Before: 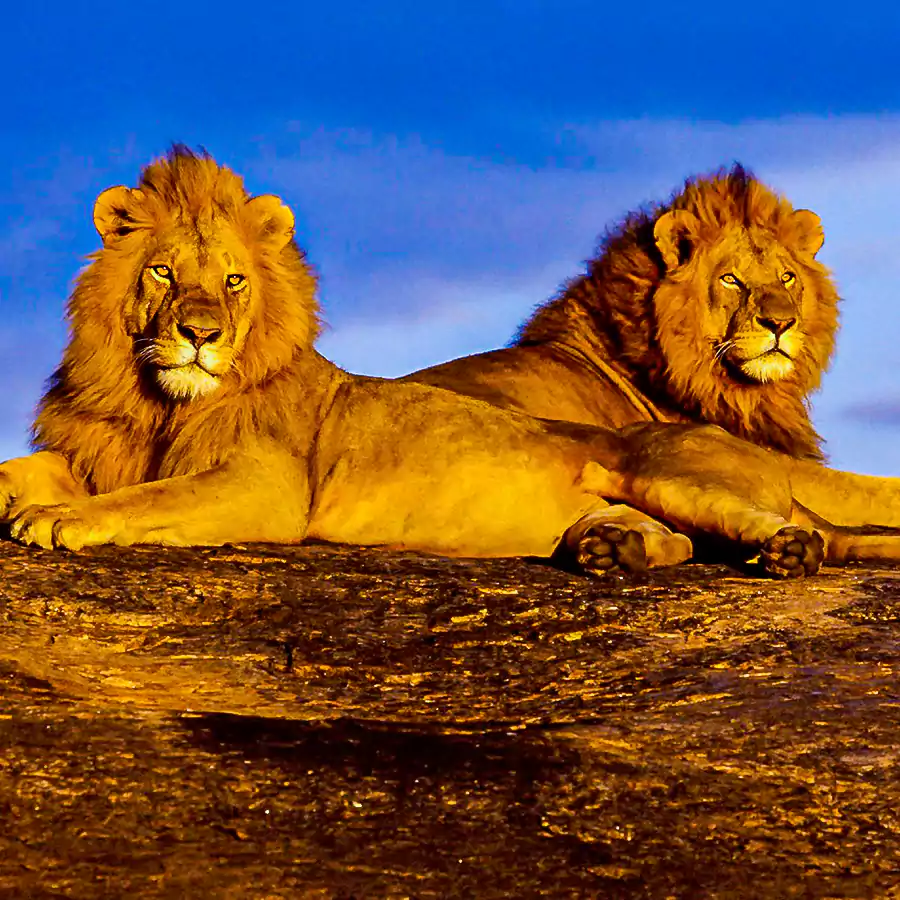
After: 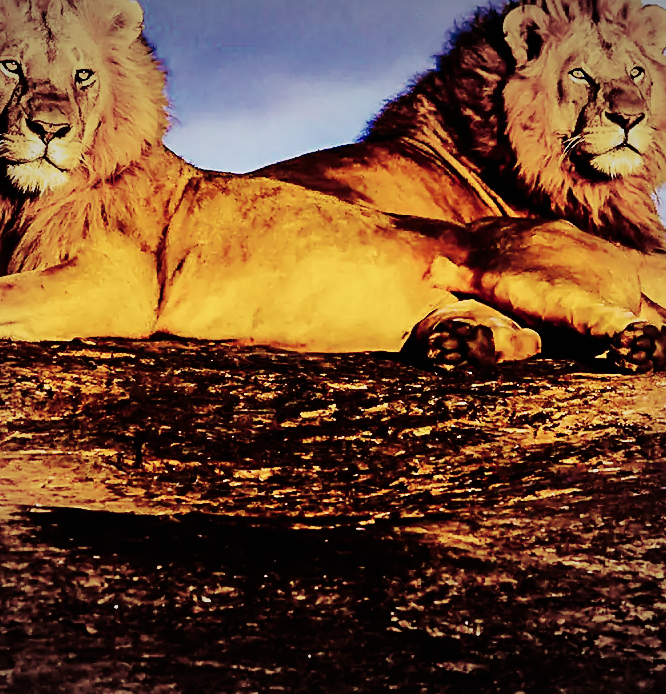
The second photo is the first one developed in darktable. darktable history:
sharpen: amount 0.2
crop: left 16.871%, top 22.857%, right 9.116%
color zones: curves: ch0 [(0, 0.559) (0.153, 0.551) (0.229, 0.5) (0.429, 0.5) (0.571, 0.5) (0.714, 0.5) (0.857, 0.5) (1, 0.559)]; ch1 [(0, 0.417) (0.112, 0.336) (0.213, 0.26) (0.429, 0.34) (0.571, 0.35) (0.683, 0.331) (0.857, 0.344) (1, 0.417)]
base curve: curves: ch0 [(0, 0) (0.007, 0.004) (0.027, 0.03) (0.046, 0.07) (0.207, 0.54) (0.442, 0.872) (0.673, 0.972) (1, 1)], preserve colors none
exposure: exposure -1.468 EV, compensate highlight preservation false
color correction: highlights a* 0.816, highlights b* 2.78, saturation 1.1
vignetting: fall-off radius 100%, width/height ratio 1.337
tone curve: curves: ch0 [(0, 0) (0.003, 0.002) (0.011, 0.007) (0.025, 0.014) (0.044, 0.023) (0.069, 0.033) (0.1, 0.052) (0.136, 0.081) (0.177, 0.134) (0.224, 0.205) (0.277, 0.296) (0.335, 0.401) (0.399, 0.501) (0.468, 0.589) (0.543, 0.658) (0.623, 0.738) (0.709, 0.804) (0.801, 0.871) (0.898, 0.93) (1, 1)], preserve colors none
